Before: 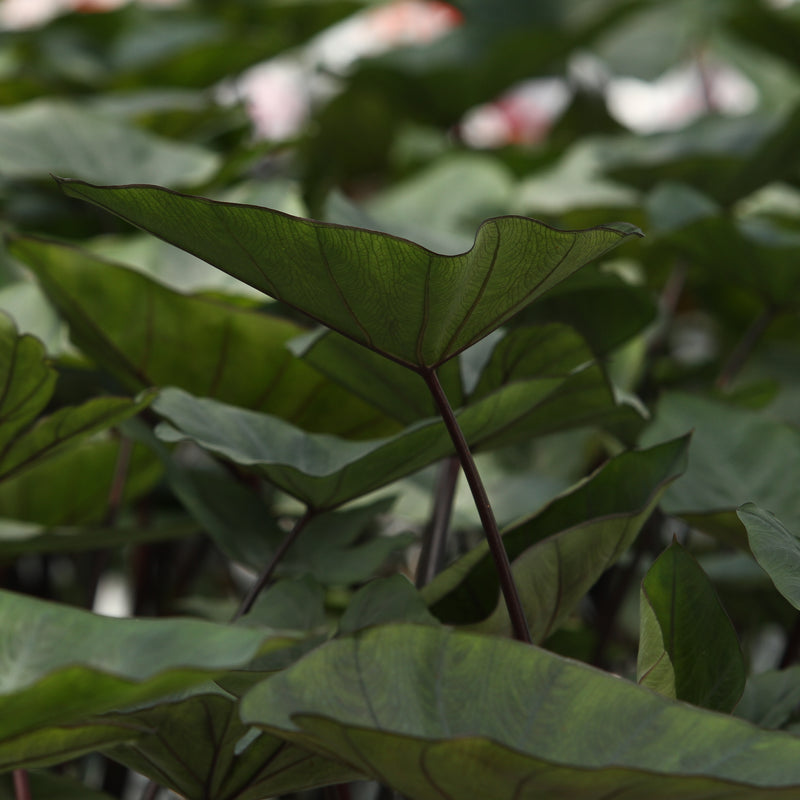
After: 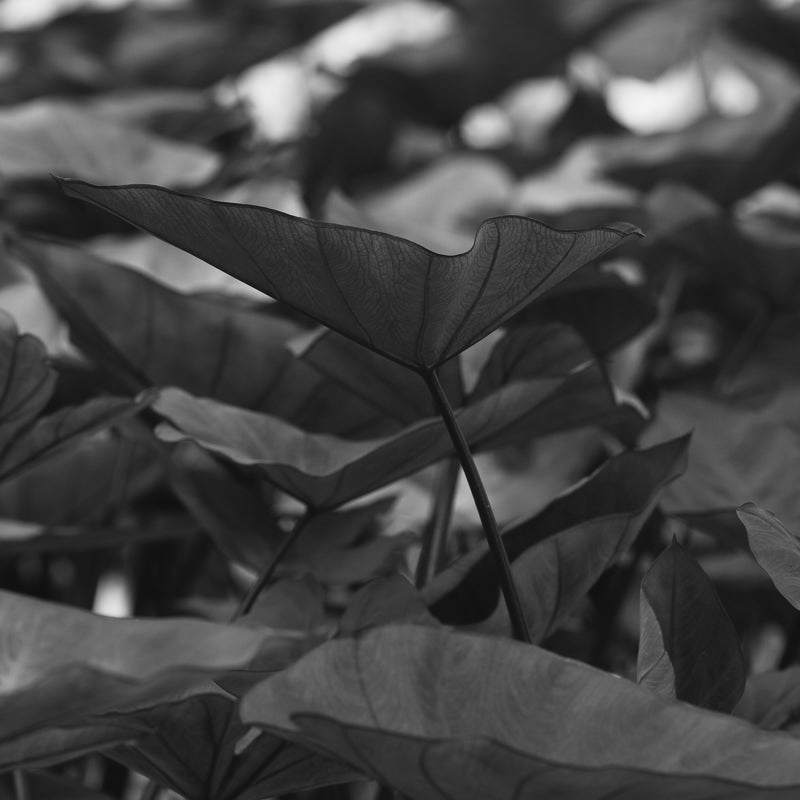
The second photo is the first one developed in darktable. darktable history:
tone curve: curves: ch0 [(0, 0.028) (0.138, 0.156) (0.468, 0.516) (0.754, 0.823) (1, 1)], color space Lab, linked channels, preserve colors none
color calibration "t3mujinpack channel mixer": output gray [0.28, 0.41, 0.31, 0], gray › normalize channels true, illuminant same as pipeline (D50), adaptation XYZ, x 0.346, y 0.359, gamut compression 0
